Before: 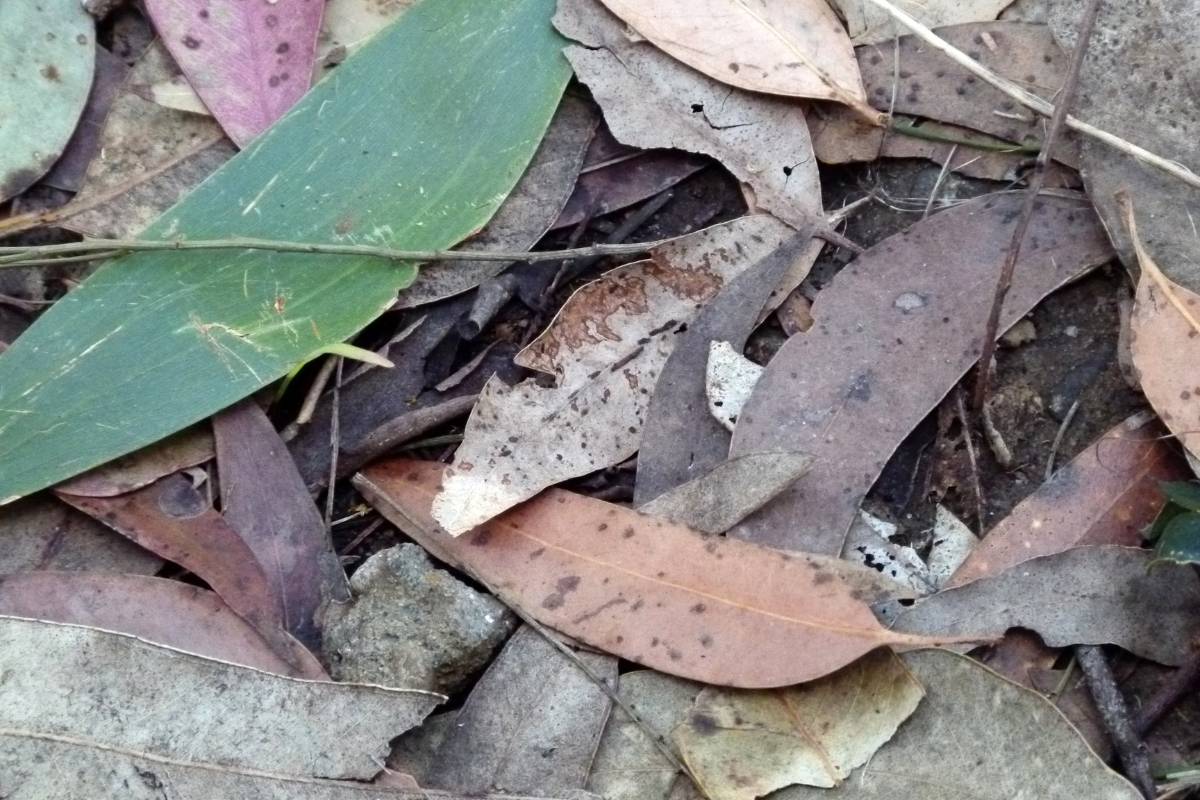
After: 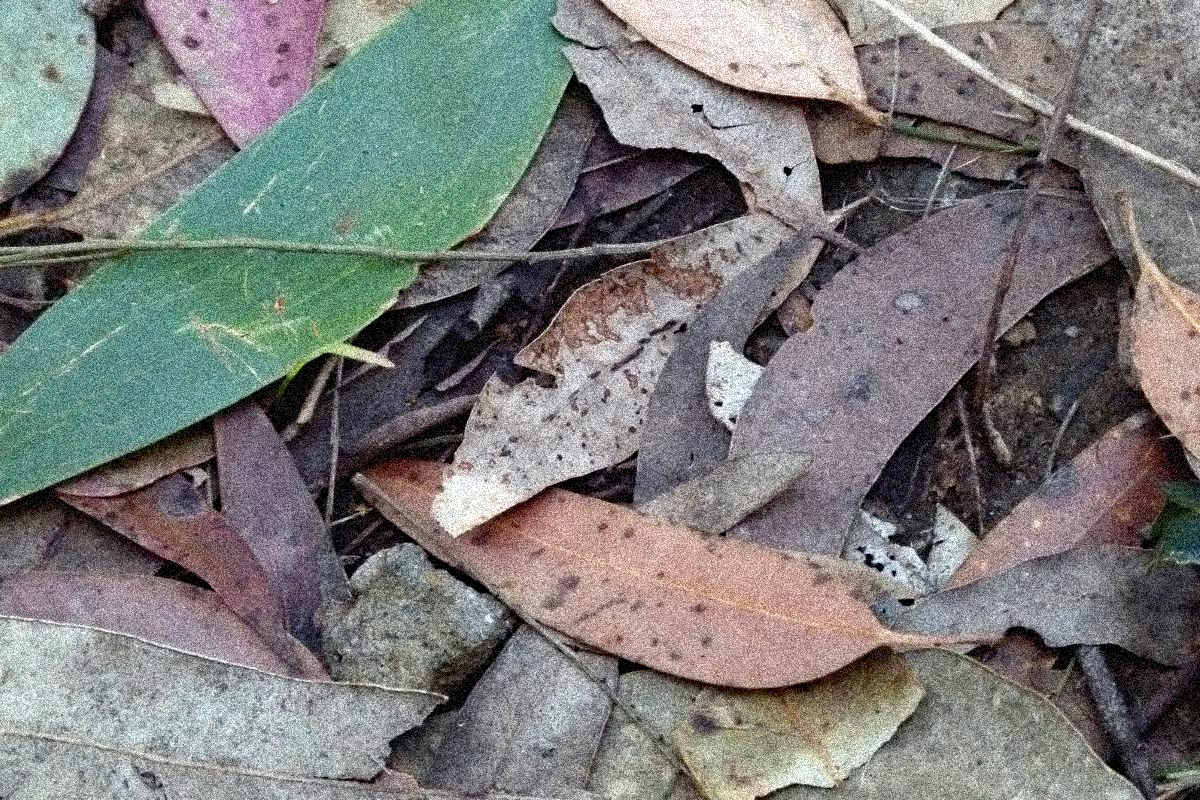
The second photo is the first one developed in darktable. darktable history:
grain: coarseness 3.75 ISO, strength 100%, mid-tones bias 0%
exposure: exposure -0.05 EV
haze removal: compatibility mode true, adaptive false
